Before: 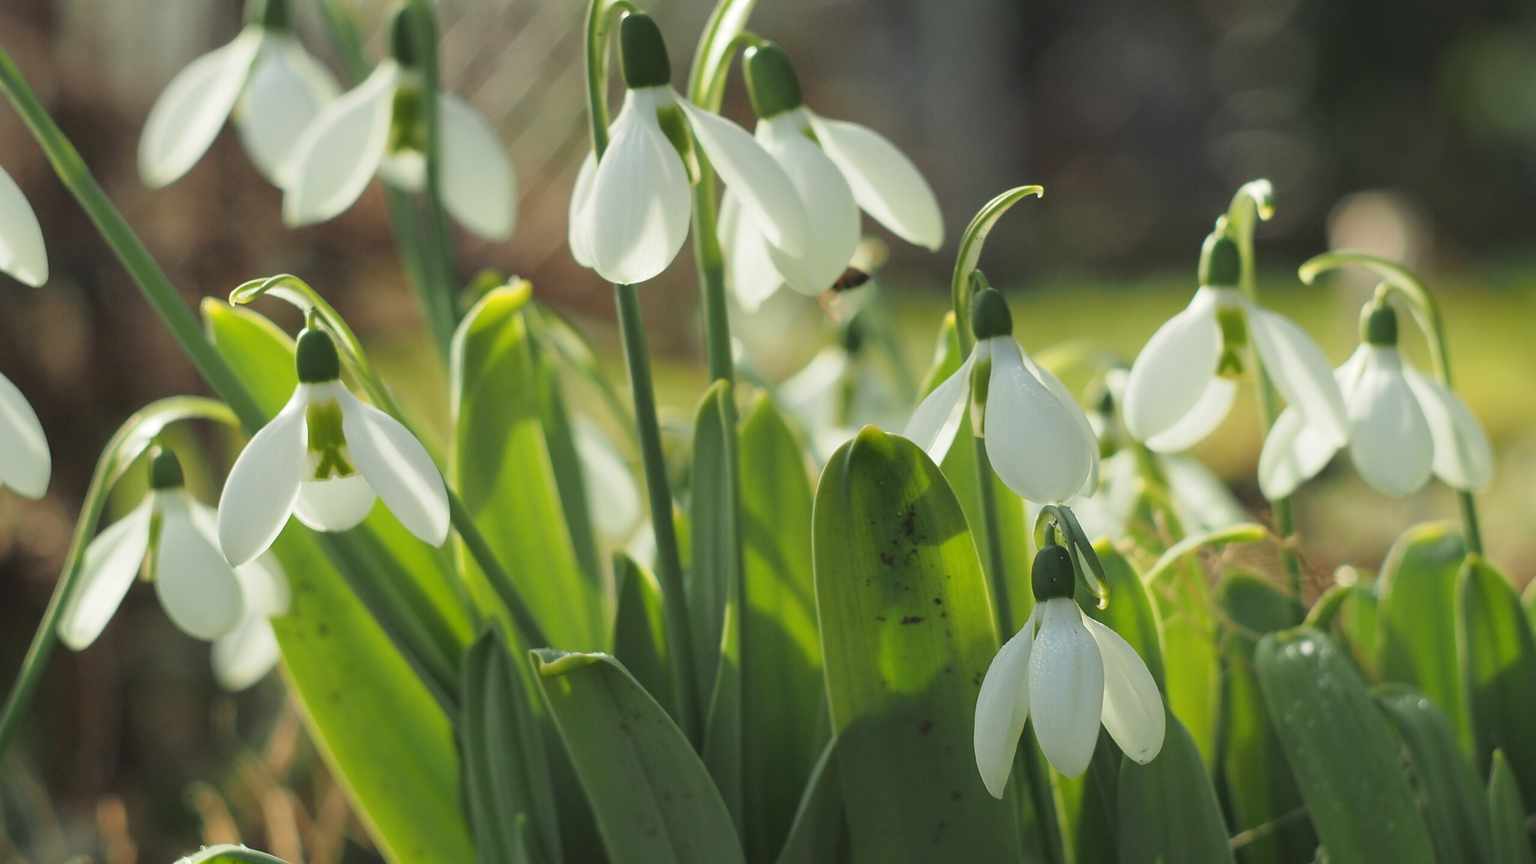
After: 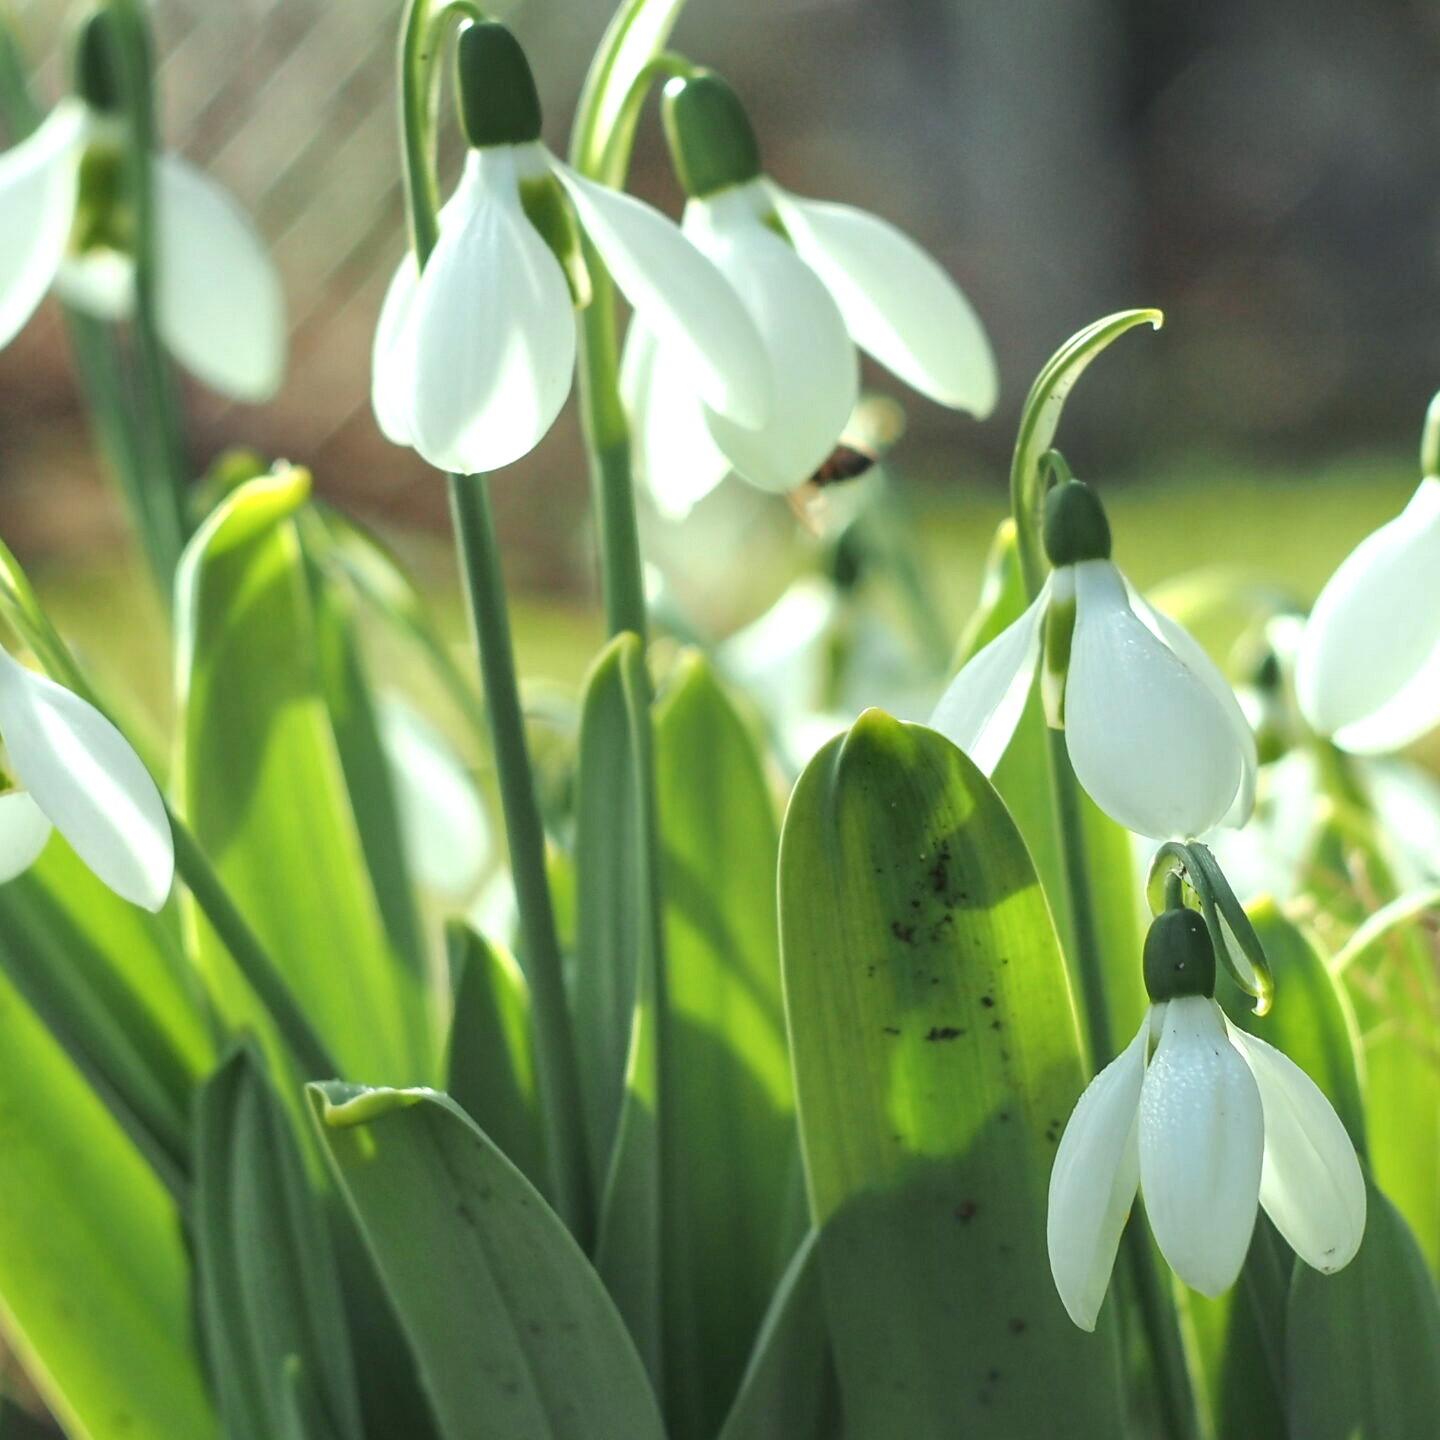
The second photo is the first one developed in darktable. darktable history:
local contrast: on, module defaults
exposure: black level correction 0.001, exposure 0.5 EV, compensate exposure bias true, compensate highlight preservation false
crop and rotate: left 22.516%, right 21.234%
color calibration: illuminant Planckian (black body), adaptation linear Bradford (ICC v4), x 0.361, y 0.366, temperature 4511.61 K, saturation algorithm version 1 (2020)
